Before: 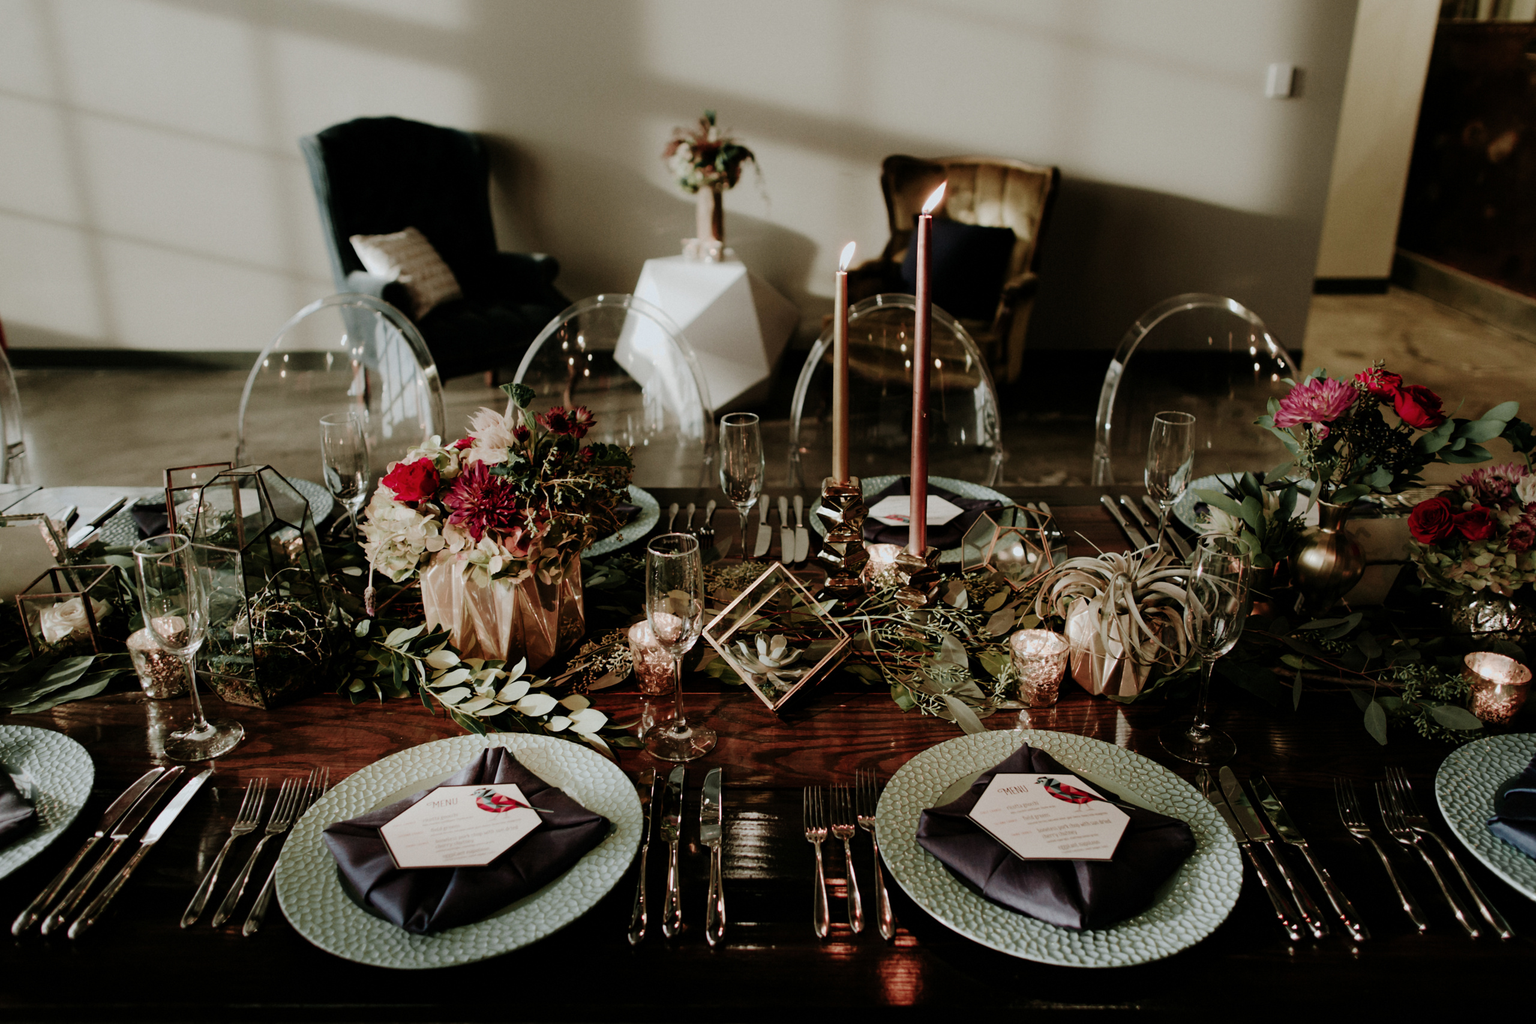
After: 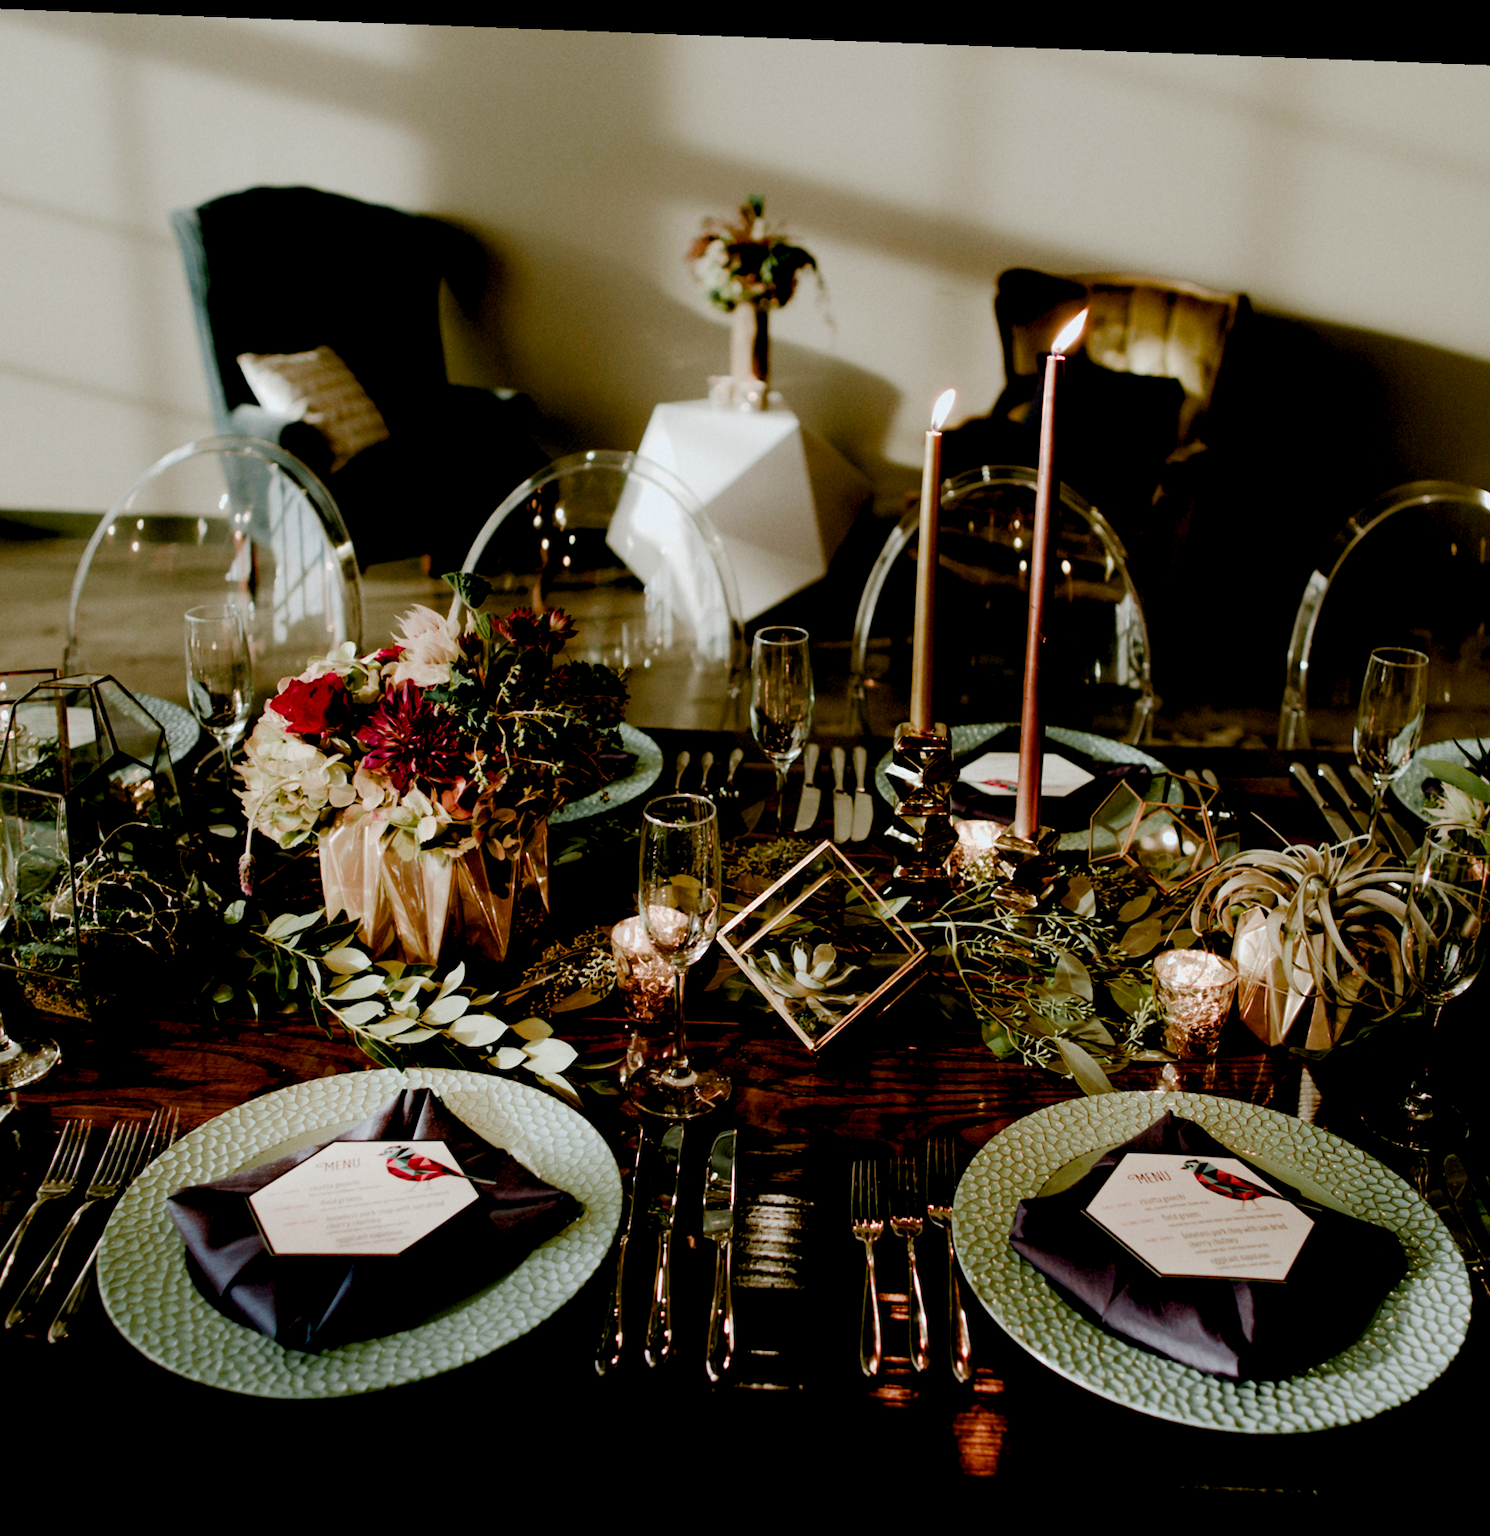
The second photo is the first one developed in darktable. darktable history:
color balance rgb: shadows lift › luminance -9.41%, highlights gain › luminance 17.6%, global offset › luminance -1.45%, perceptual saturation grading › highlights -17.77%, perceptual saturation grading › mid-tones 33.1%, perceptual saturation grading › shadows 50.52%, global vibrance 24.22%
crop and rotate: left 13.537%, right 19.796%
rotate and perspective: rotation 2.17°, automatic cropping off
